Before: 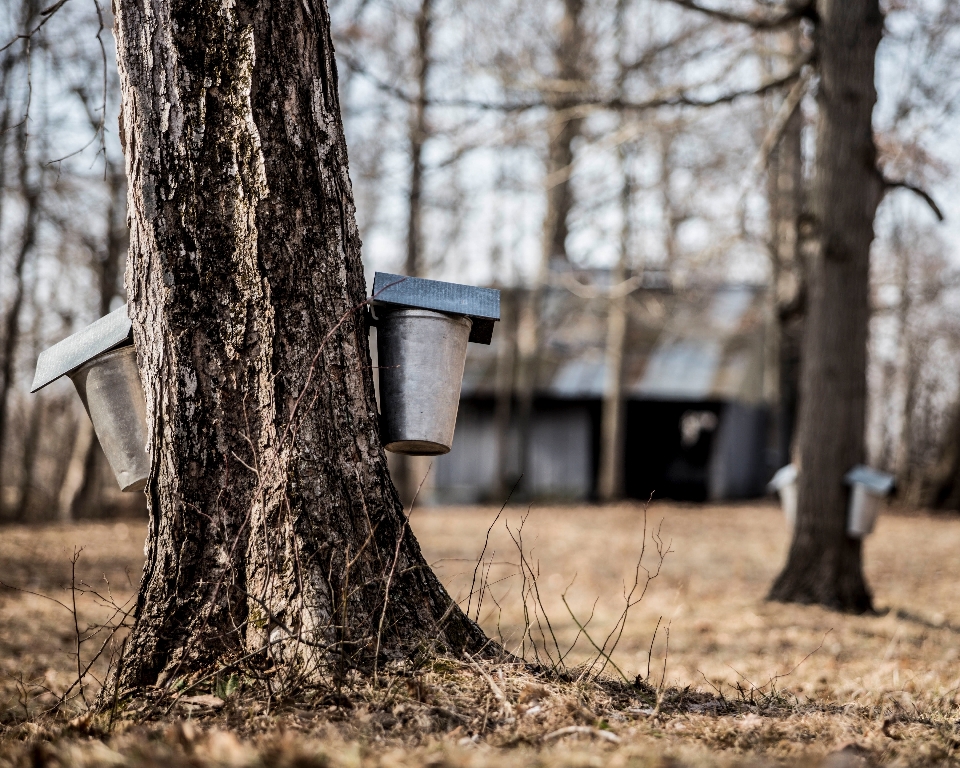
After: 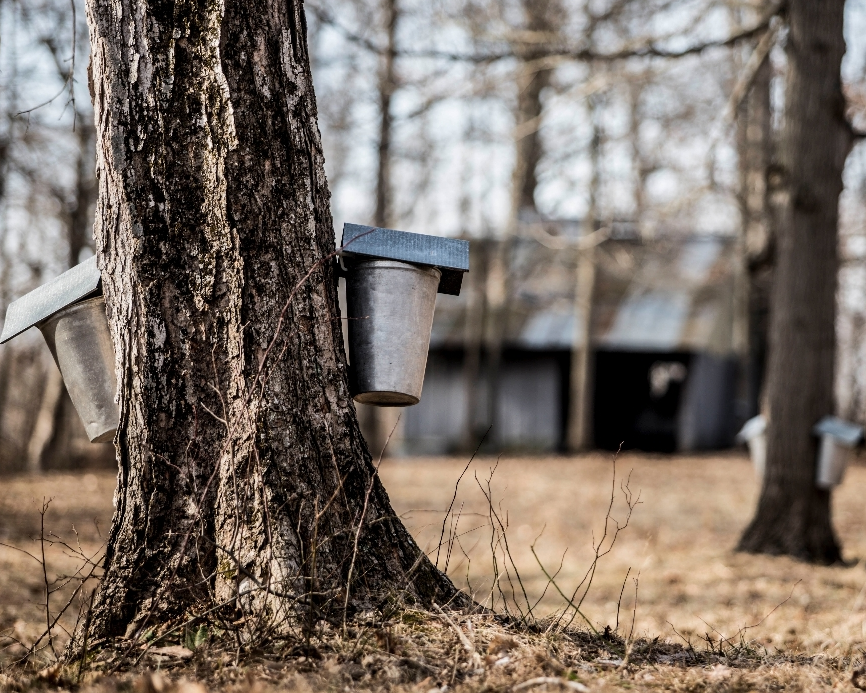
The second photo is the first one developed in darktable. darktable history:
crop: left 3.305%, top 6.436%, right 6.389%, bottom 3.258%
